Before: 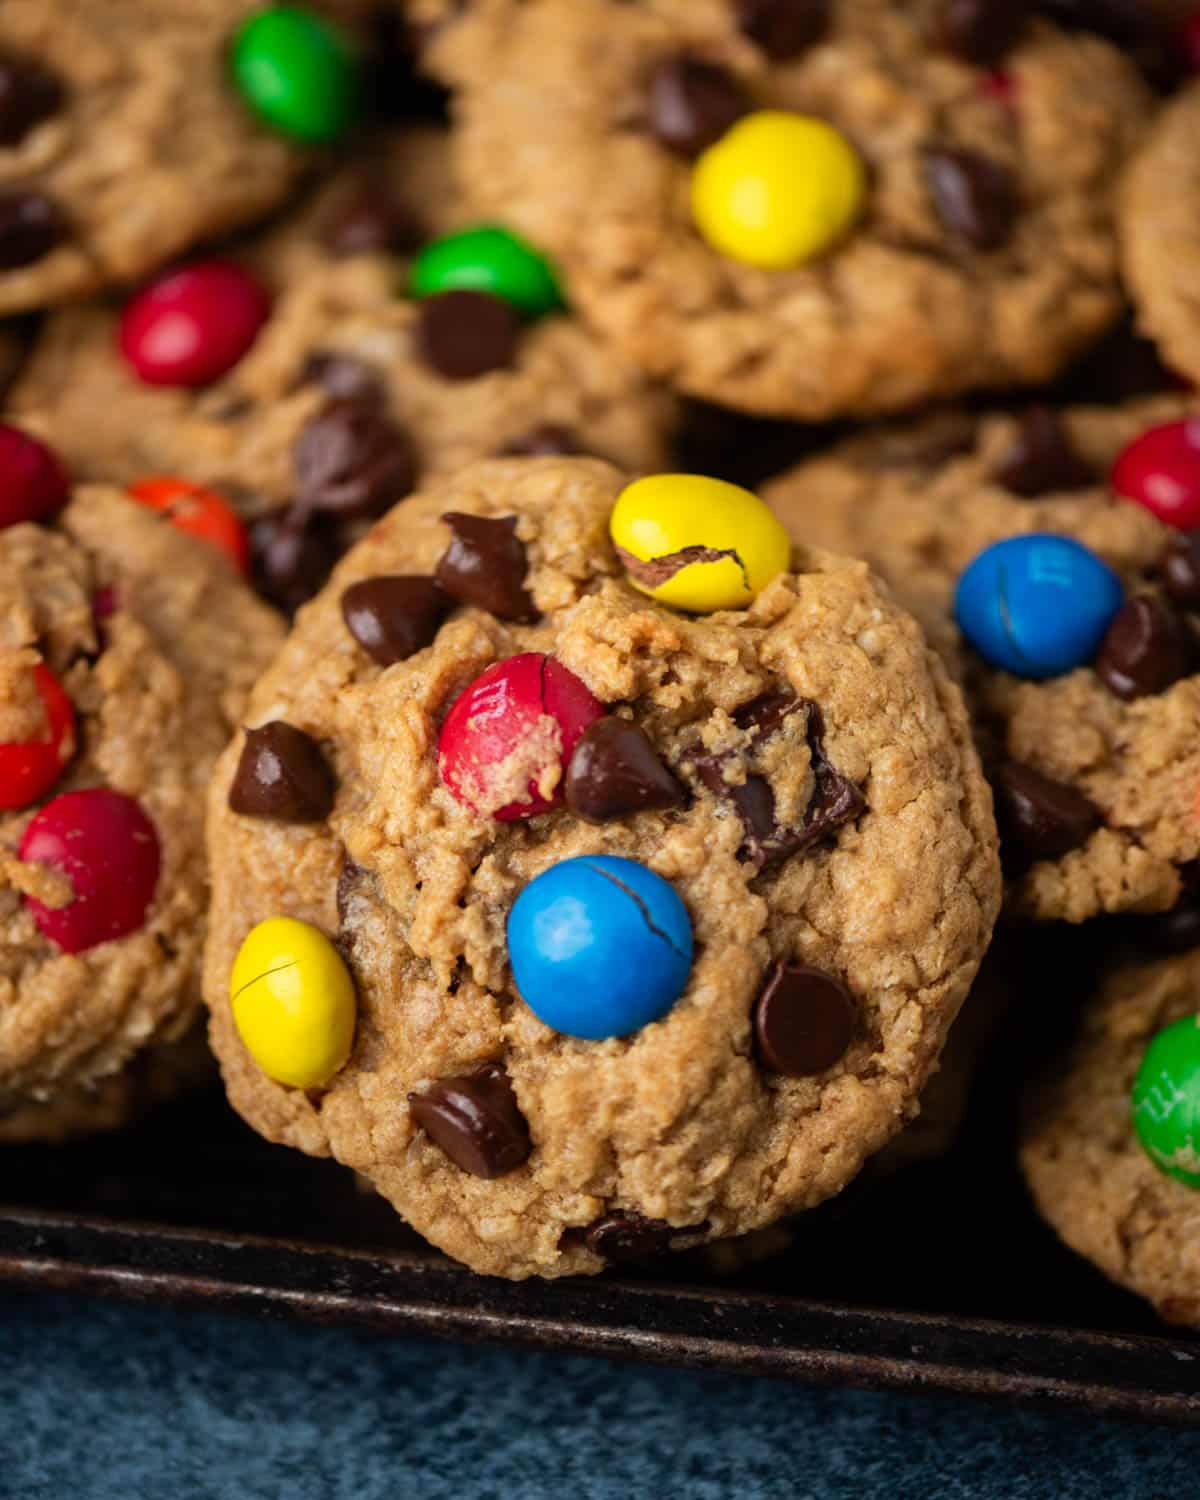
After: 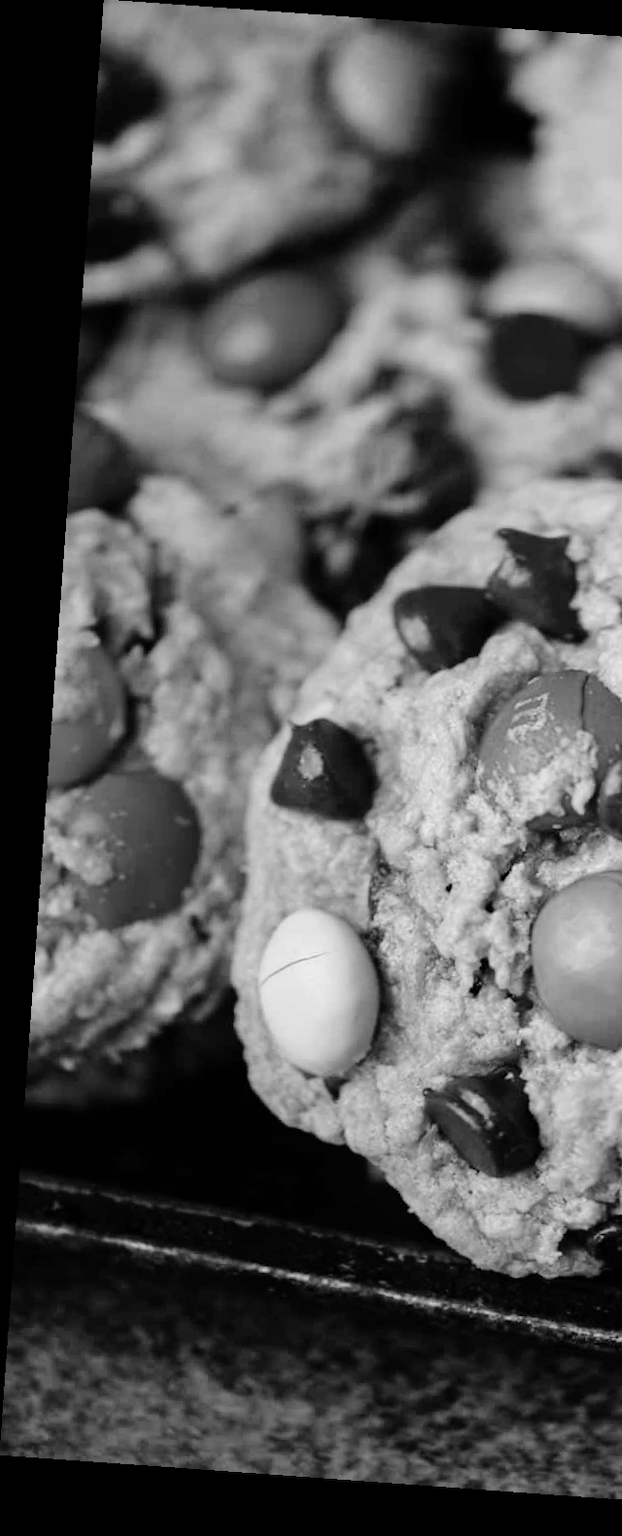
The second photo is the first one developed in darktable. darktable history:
tone curve: curves: ch0 [(0, 0) (0.003, 0.001) (0.011, 0.004) (0.025, 0.013) (0.044, 0.022) (0.069, 0.035) (0.1, 0.053) (0.136, 0.088) (0.177, 0.149) (0.224, 0.213) (0.277, 0.293) (0.335, 0.381) (0.399, 0.463) (0.468, 0.546) (0.543, 0.616) (0.623, 0.693) (0.709, 0.766) (0.801, 0.843) (0.898, 0.921) (1, 1)], preserve colors none
rotate and perspective: rotation 4.1°, automatic cropping off
monochrome: on, module defaults
crop and rotate: left 0%, top 0%, right 50.845%
